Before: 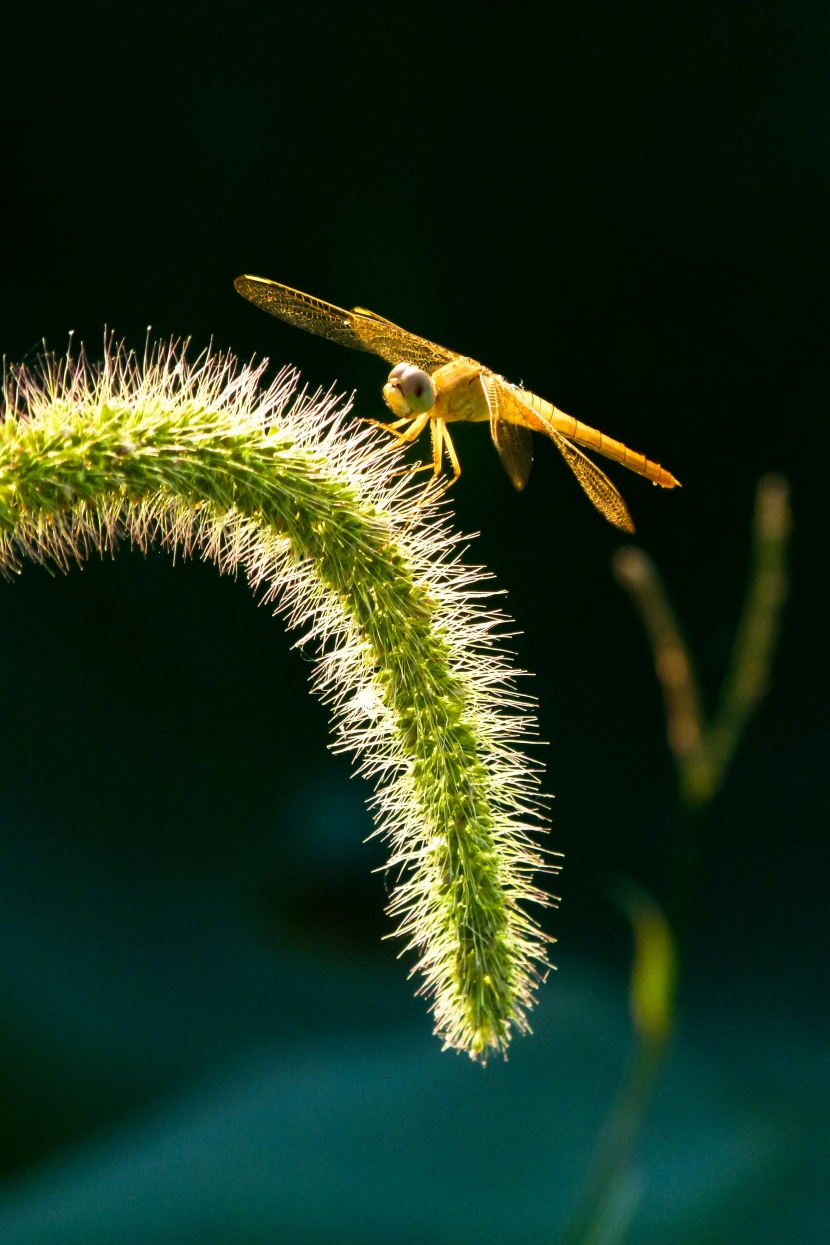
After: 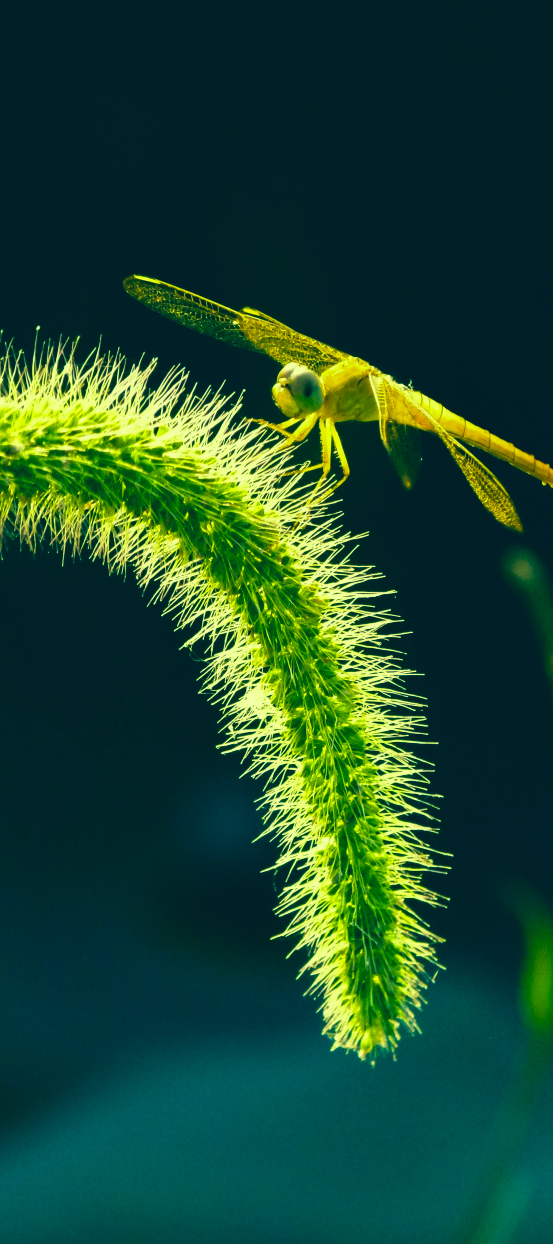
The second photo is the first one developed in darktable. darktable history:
crop and rotate: left 13.388%, right 19.87%
color correction: highlights a* -15.83, highlights b* 39.57, shadows a* -39.75, shadows b* -25.51
